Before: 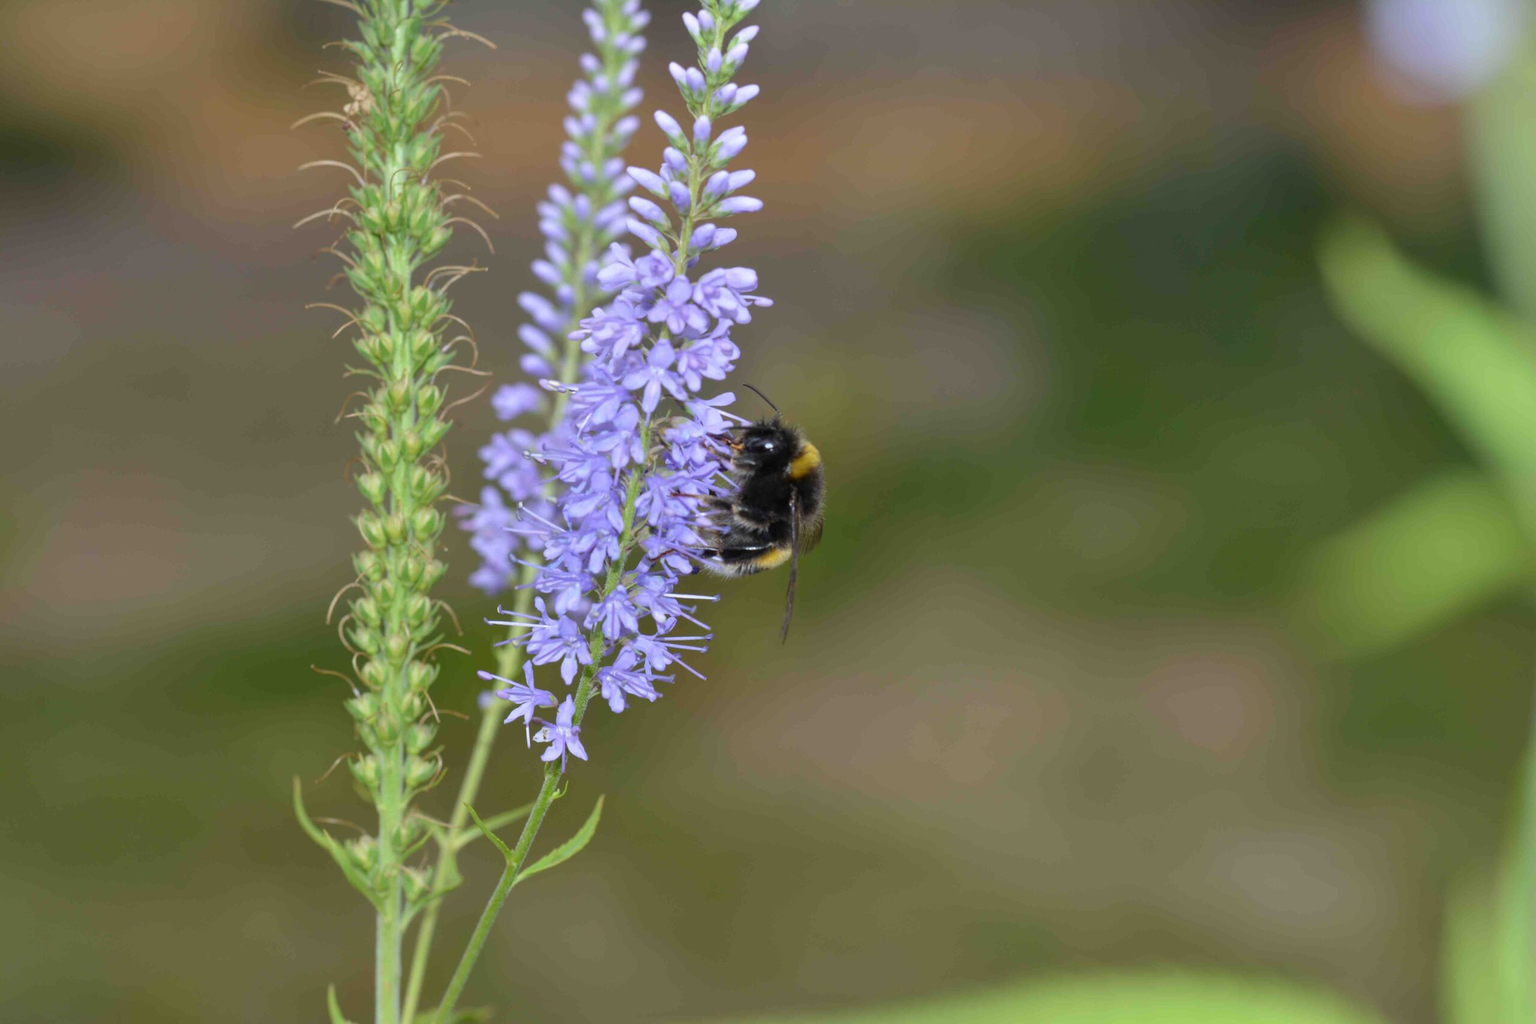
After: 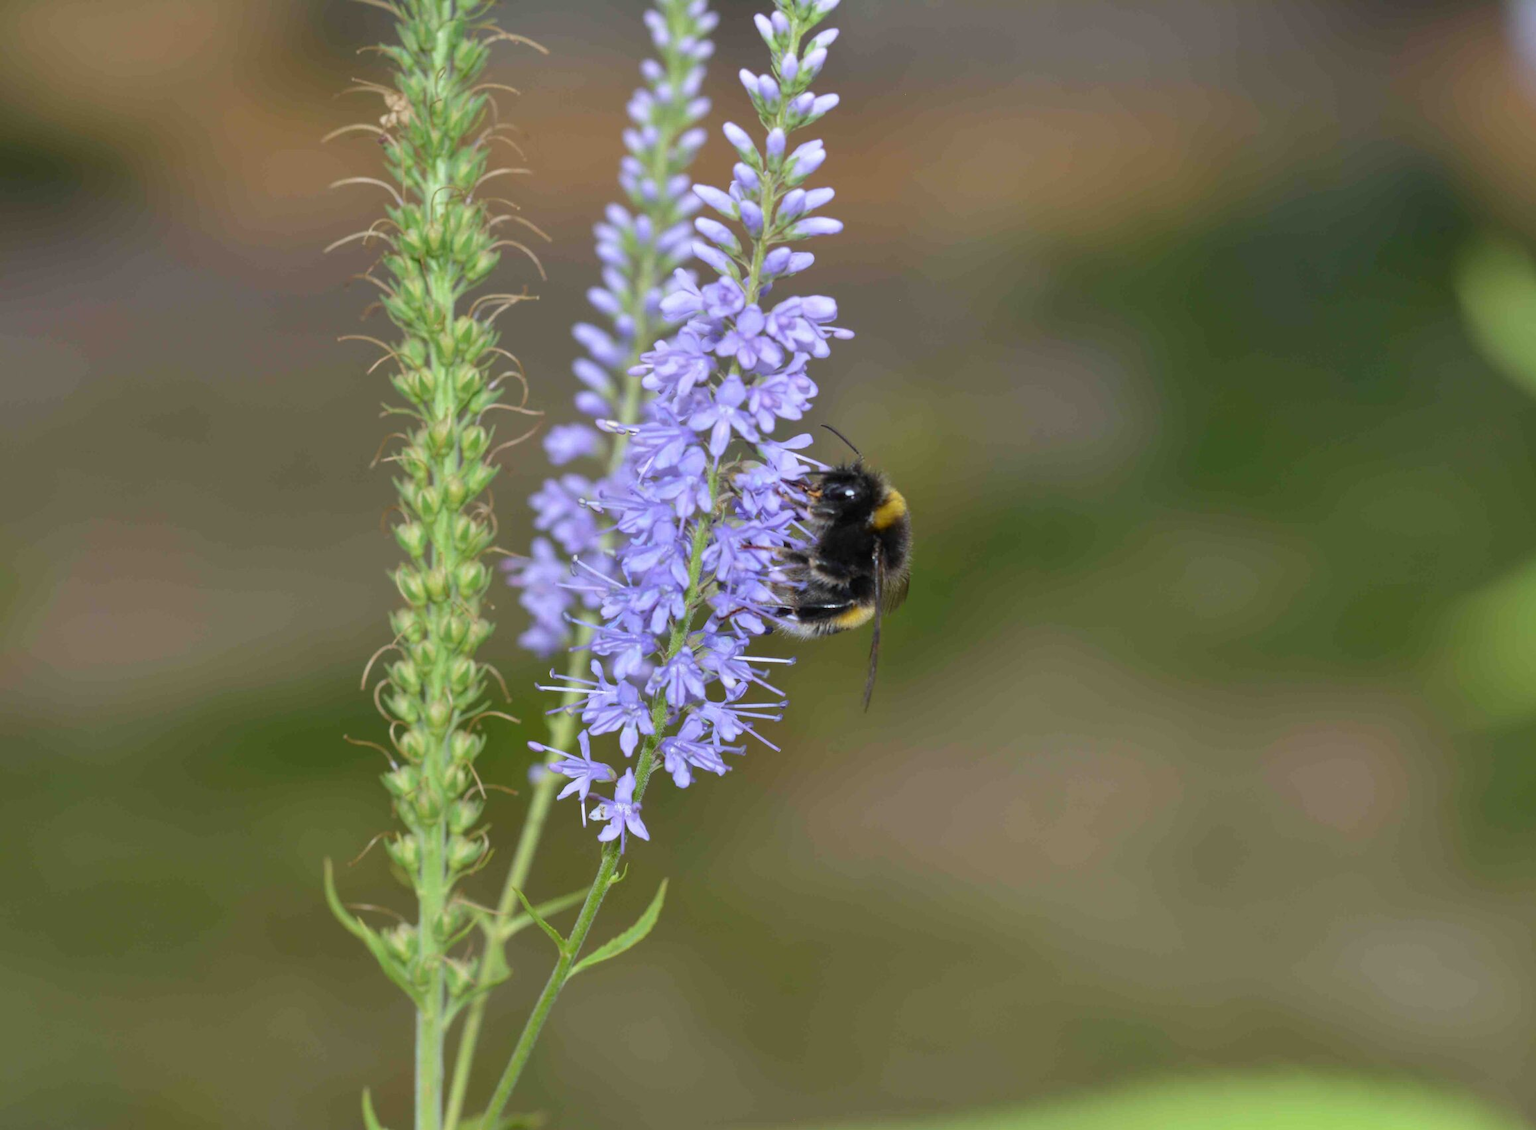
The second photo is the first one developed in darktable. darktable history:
crop: right 9.492%, bottom 0.018%
